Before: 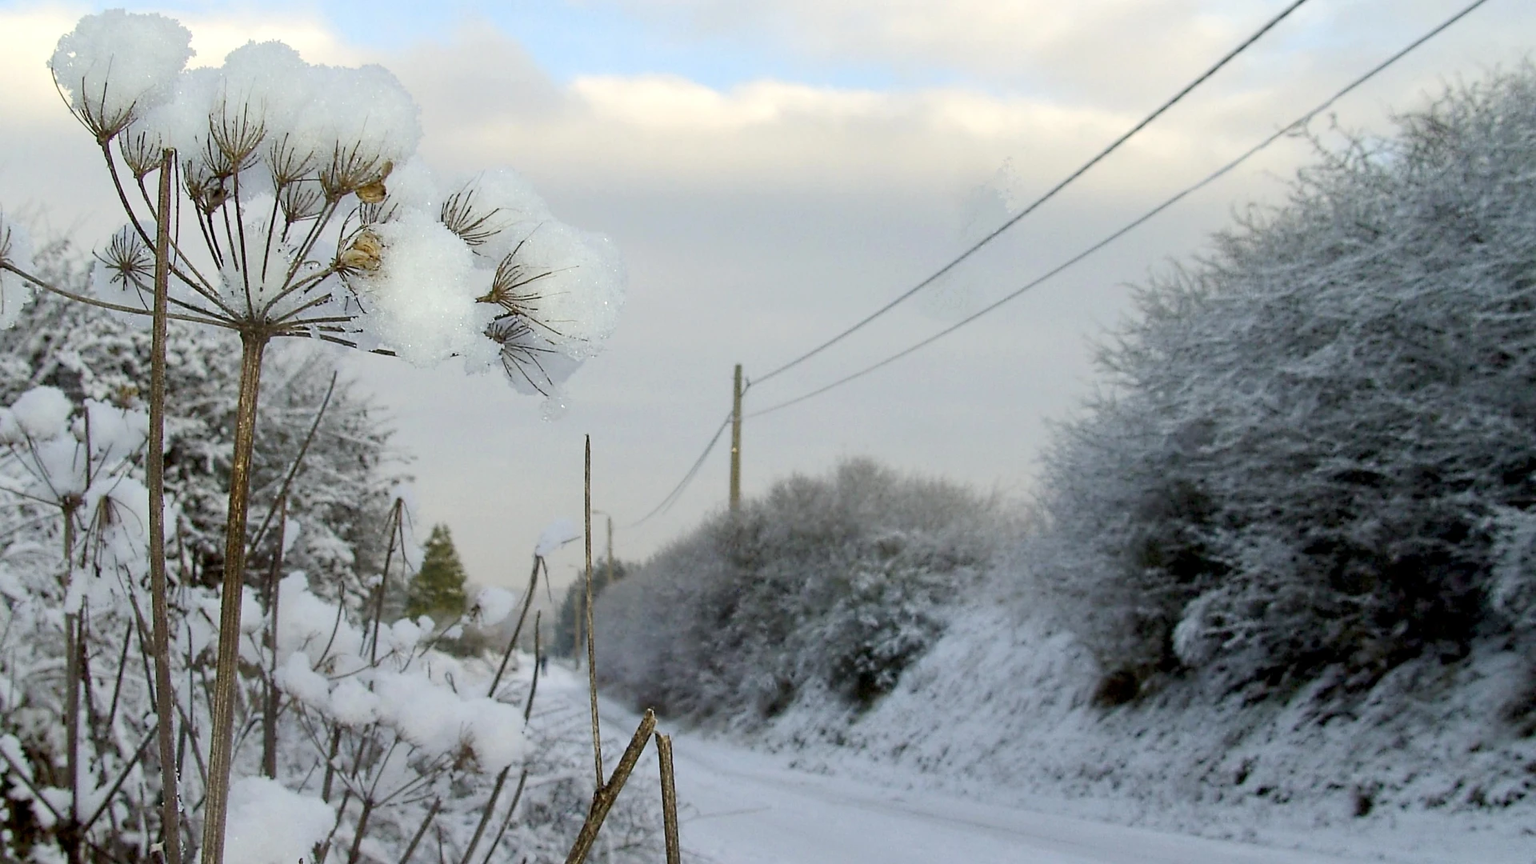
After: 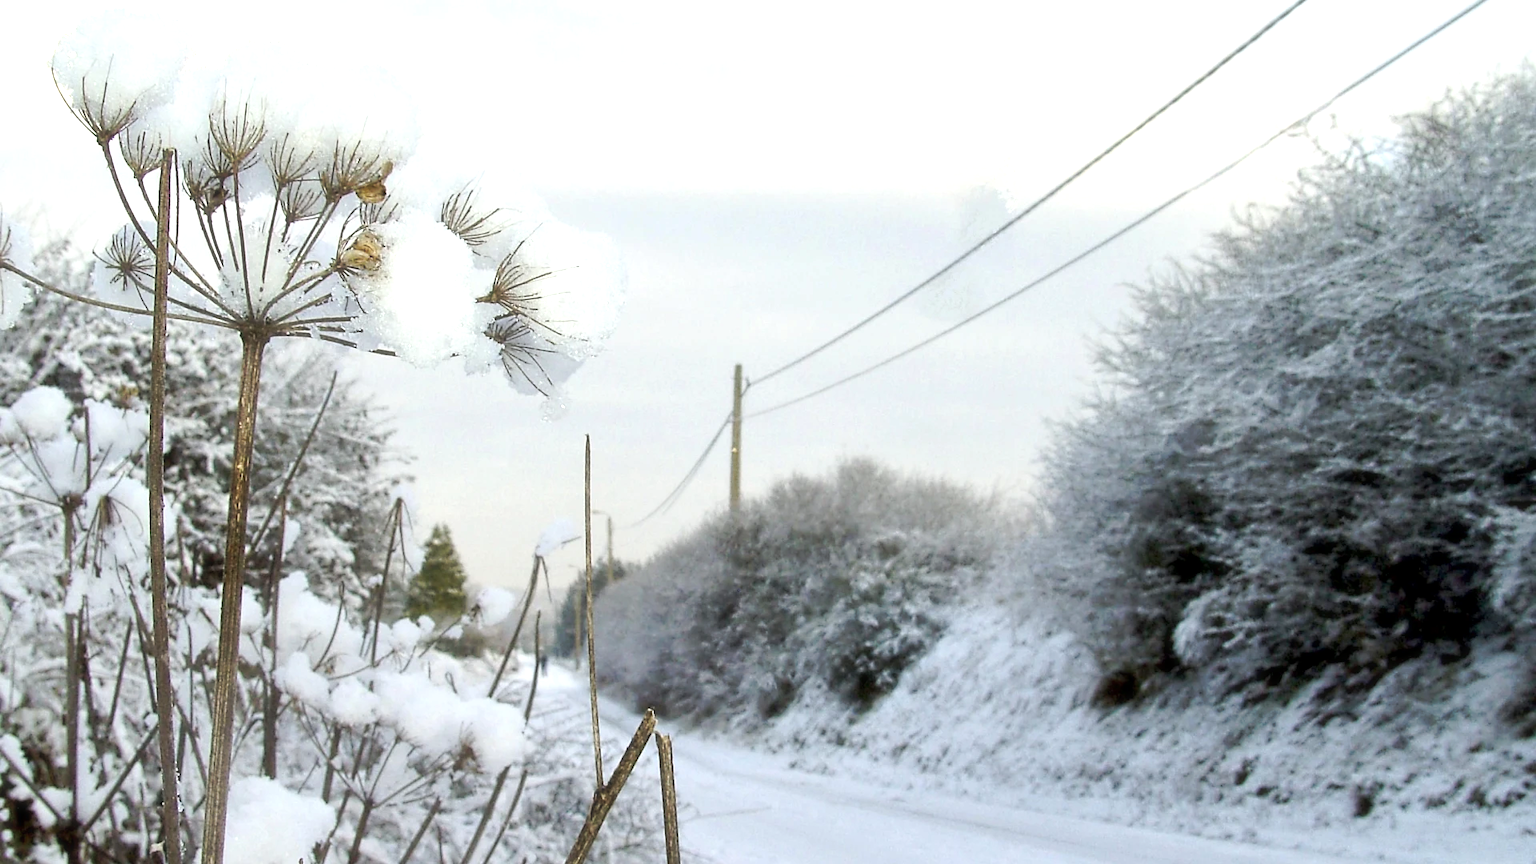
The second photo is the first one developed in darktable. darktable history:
tone curve: curves: ch0 [(0, 0) (0.003, 0.003) (0.011, 0.011) (0.025, 0.024) (0.044, 0.043) (0.069, 0.067) (0.1, 0.096) (0.136, 0.131) (0.177, 0.171) (0.224, 0.217) (0.277, 0.268) (0.335, 0.324) (0.399, 0.386) (0.468, 0.453) (0.543, 0.547) (0.623, 0.626) (0.709, 0.712) (0.801, 0.802) (0.898, 0.898) (1, 1)], preserve colors none
exposure: black level correction 0, exposure 0.696 EV, compensate exposure bias true, compensate highlight preservation false
haze removal: strength -0.105, compatibility mode true, adaptive false
local contrast: mode bilateral grid, contrast 19, coarseness 50, detail 119%, midtone range 0.2
